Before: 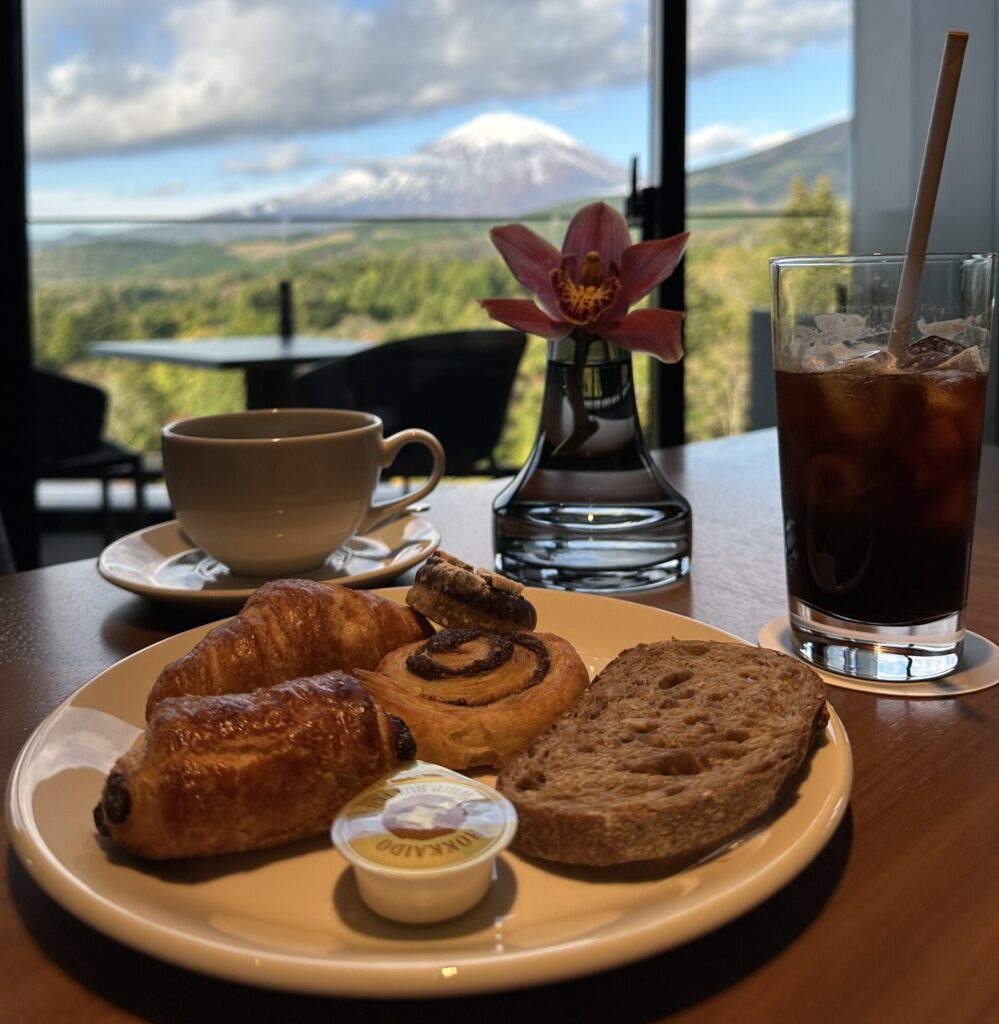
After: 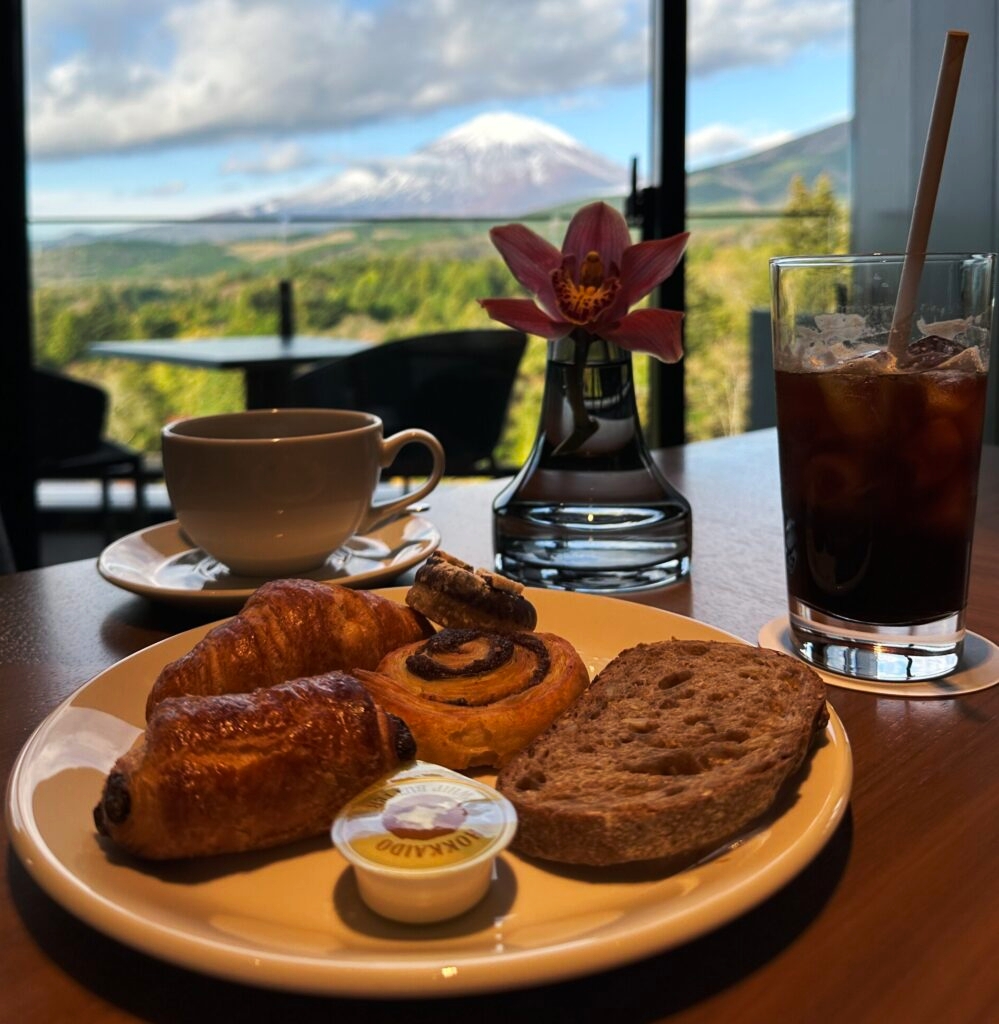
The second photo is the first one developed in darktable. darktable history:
tone curve: curves: ch0 [(0, 0) (0.339, 0.306) (0.687, 0.706) (1, 1)], preserve colors none
